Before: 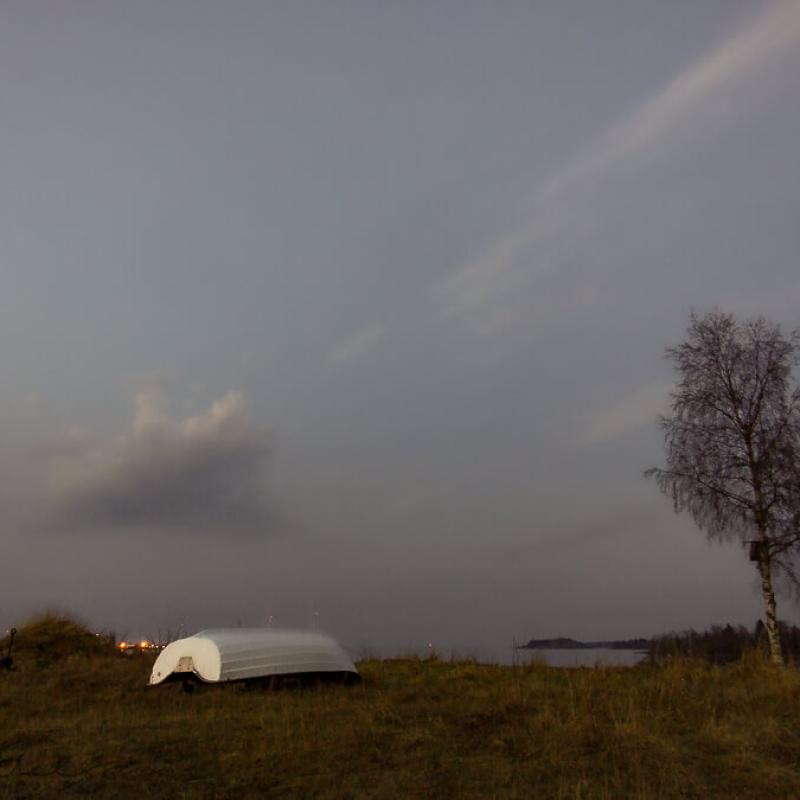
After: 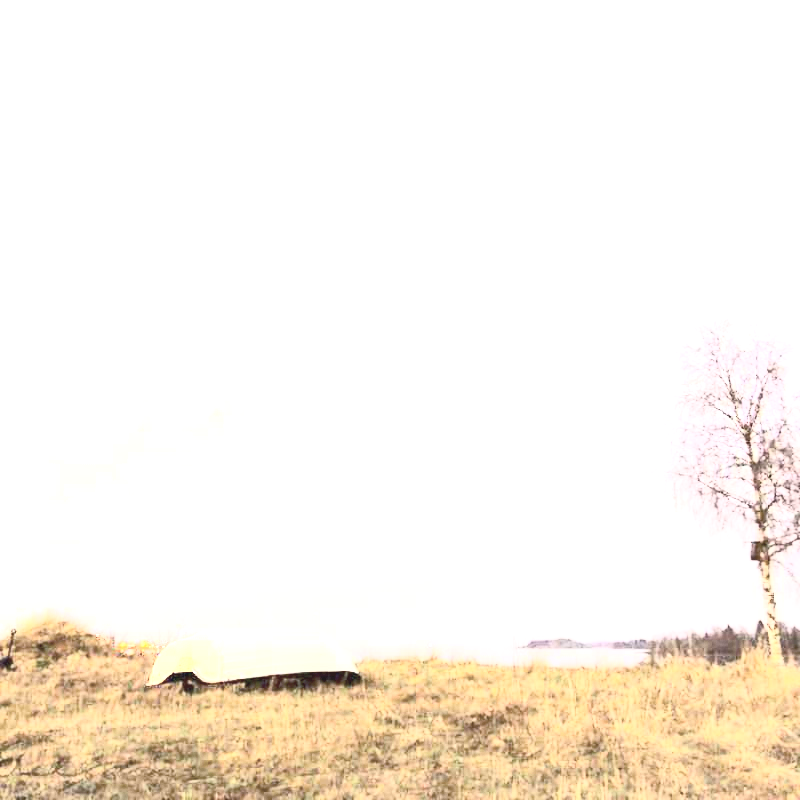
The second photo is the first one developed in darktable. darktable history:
exposure: black level correction 0, exposure 4.018 EV, compensate highlight preservation false
contrast brightness saturation: contrast 0.559, brightness 0.573, saturation -0.346
